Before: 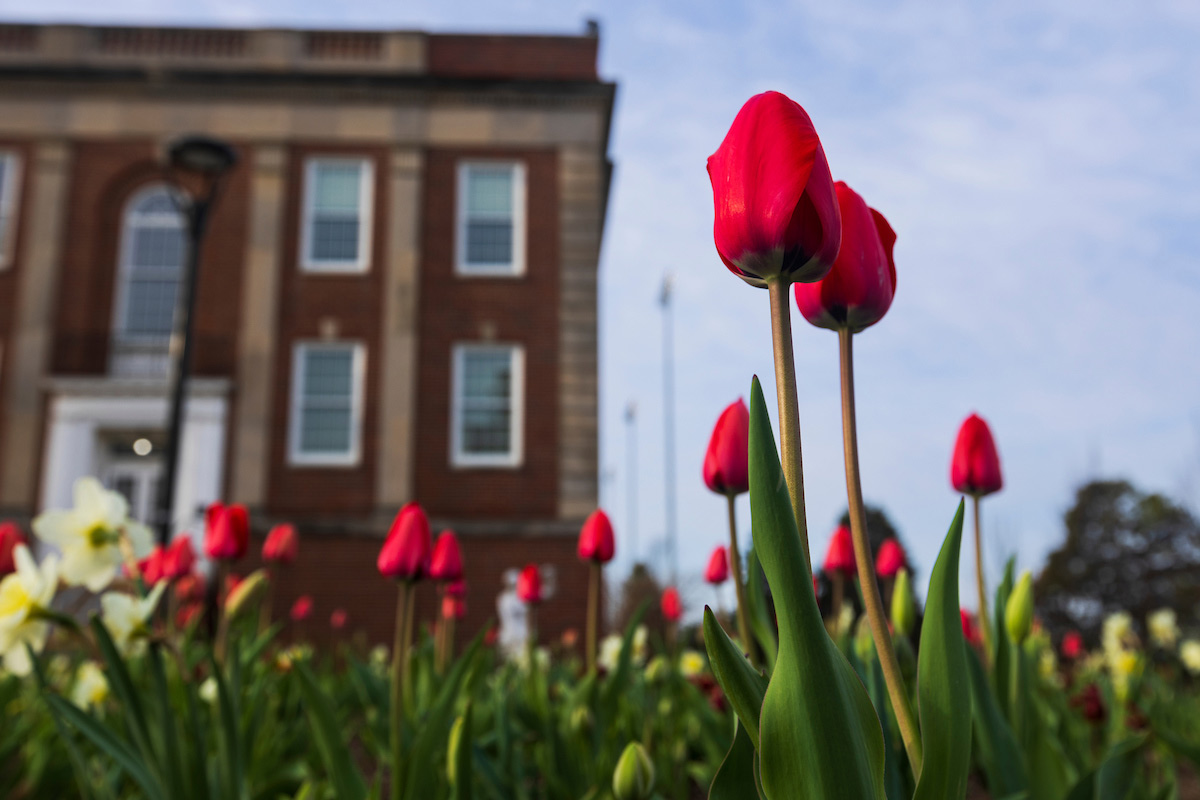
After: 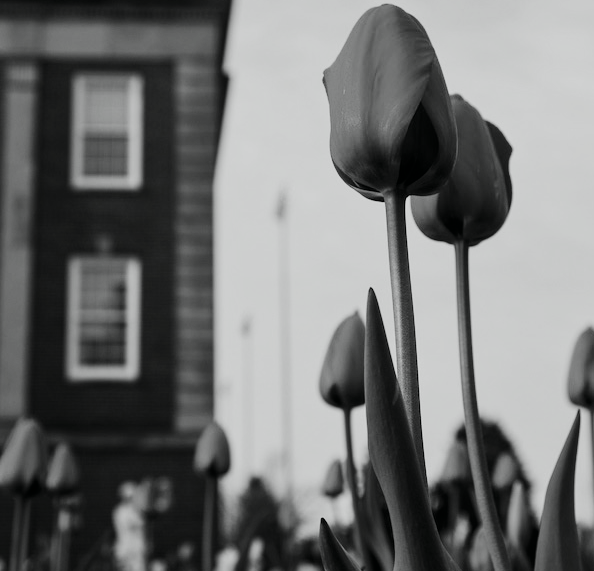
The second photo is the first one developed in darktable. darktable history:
color calibration: output gray [0.18, 0.41, 0.41, 0], gray › normalize channels true, illuminant same as pipeline (D50), adaptation XYZ, x 0.346, y 0.359, gamut compression 0
crop: left 32.075%, top 10.976%, right 18.355%, bottom 17.596%
tone curve: curves: ch0 [(0, 0) (0.049, 0.01) (0.154, 0.081) (0.491, 0.519) (0.748, 0.765) (1, 0.919)]; ch1 [(0, 0) (0.172, 0.123) (0.317, 0.272) (0.401, 0.422) (0.499, 0.497) (0.531, 0.54) (0.615, 0.603) (0.741, 0.783) (1, 1)]; ch2 [(0, 0) (0.411, 0.424) (0.483, 0.478) (0.544, 0.56) (0.686, 0.638) (1, 1)], color space Lab, independent channels, preserve colors none
tone equalizer: on, module defaults
